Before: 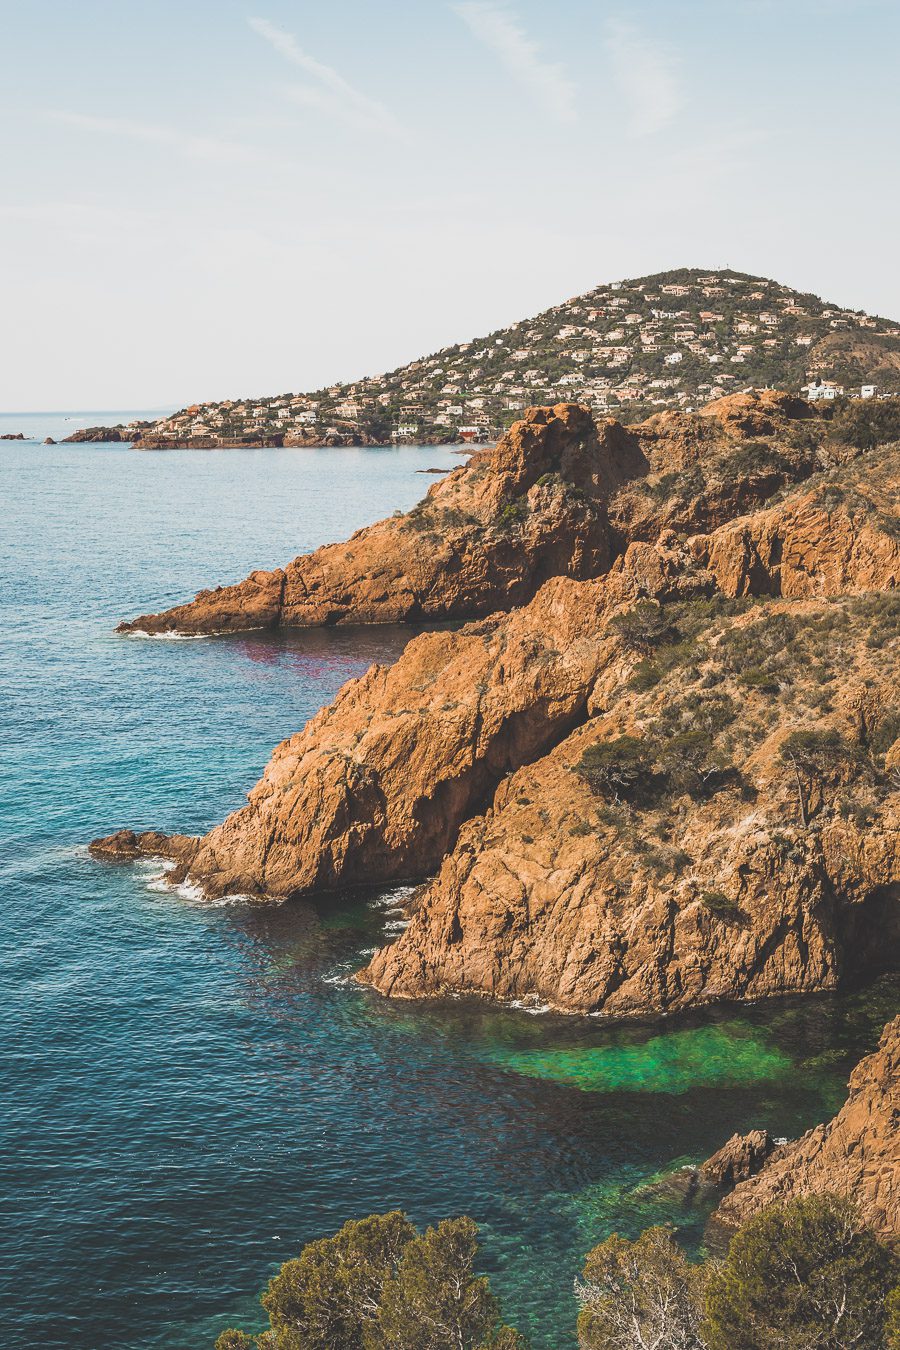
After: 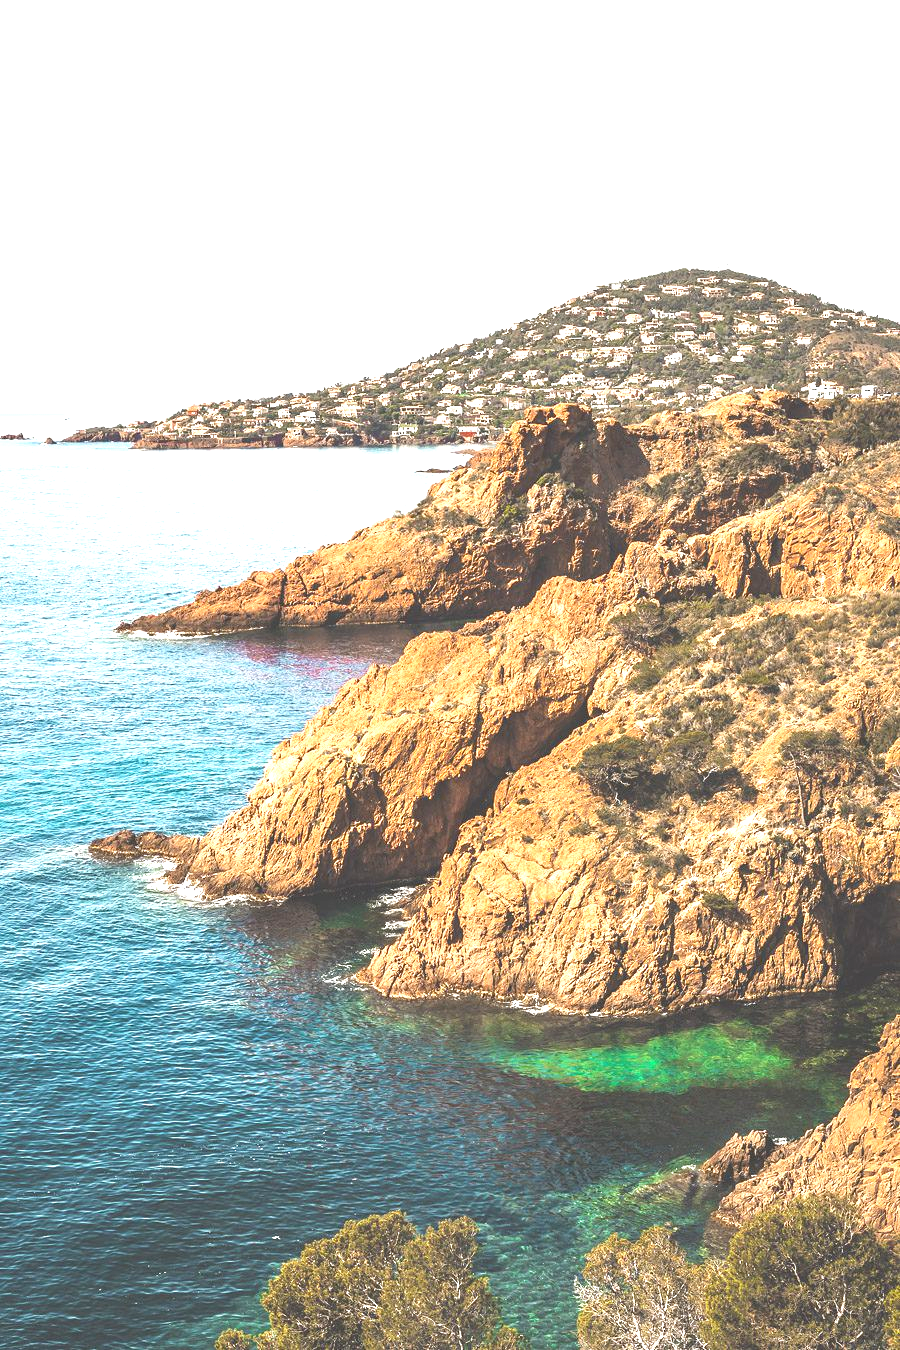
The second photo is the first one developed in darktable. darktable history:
exposure: exposure 1.223 EV, compensate highlight preservation false
